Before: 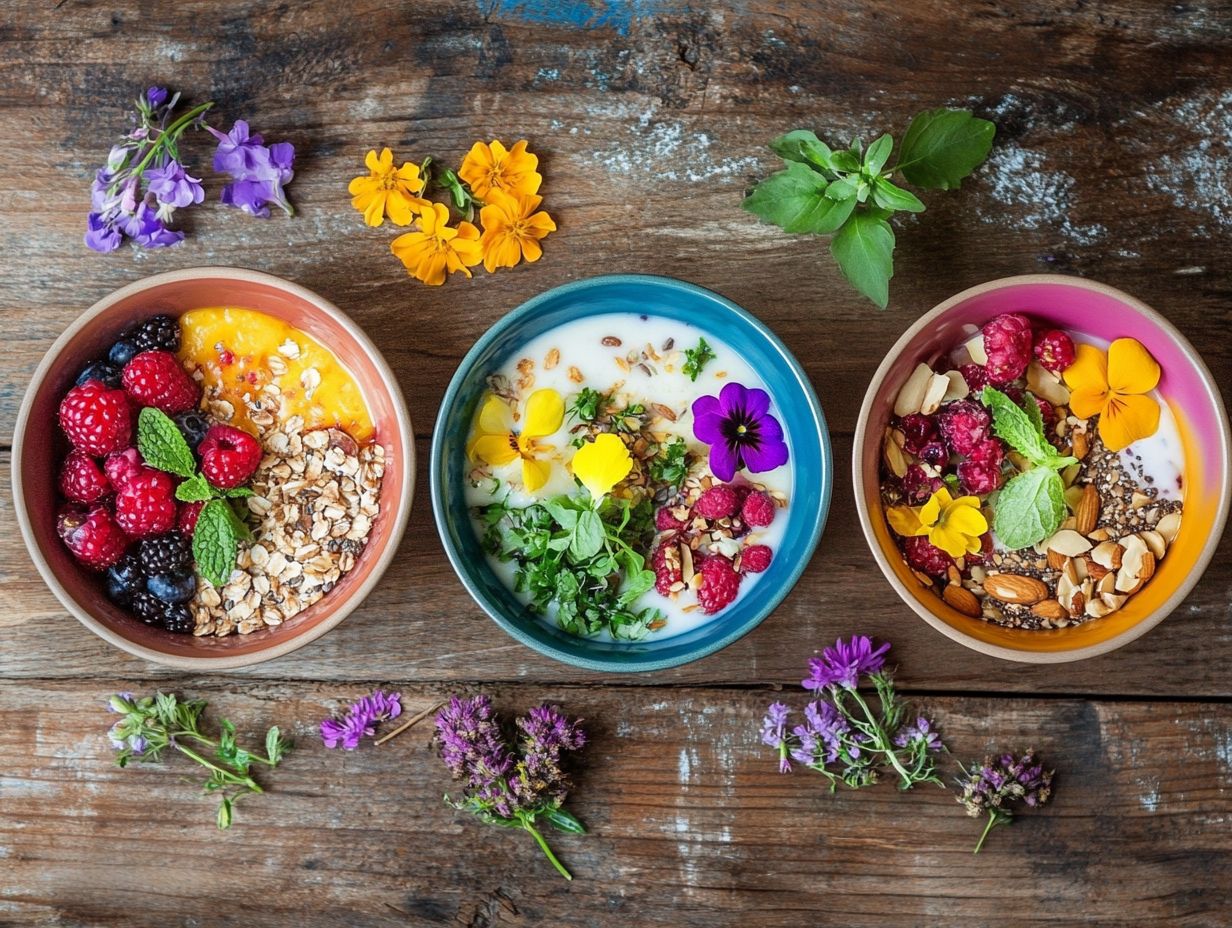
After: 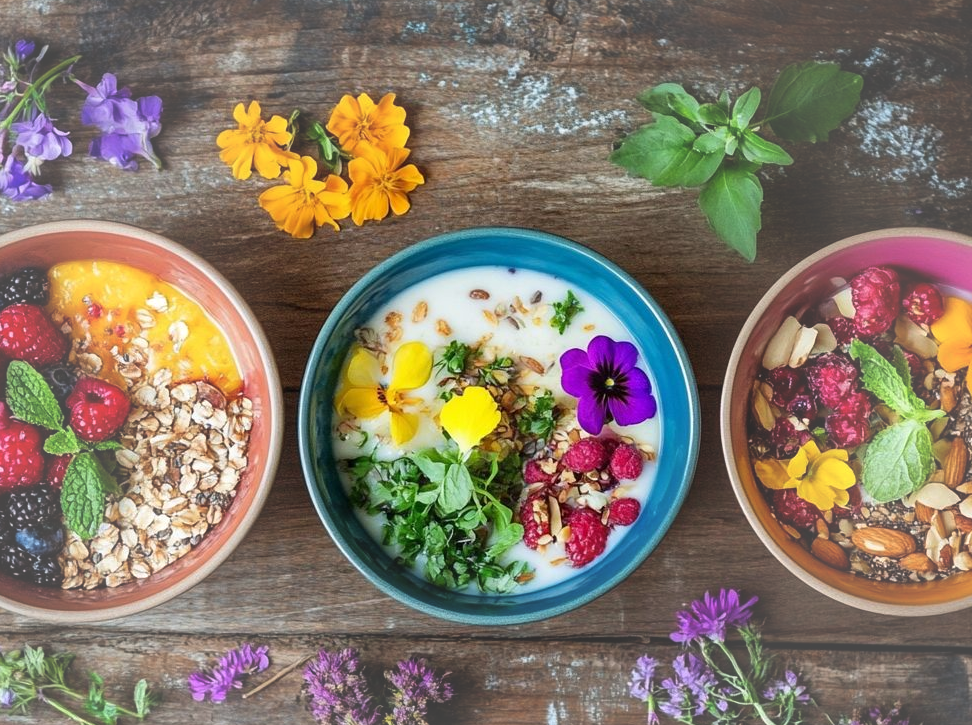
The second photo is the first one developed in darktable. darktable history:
crop and rotate: left 10.737%, top 5.111%, right 10.324%, bottom 16.697%
vignetting: fall-off start 40.46%, fall-off radius 40.94%, brightness 0.061, saturation -0.002
